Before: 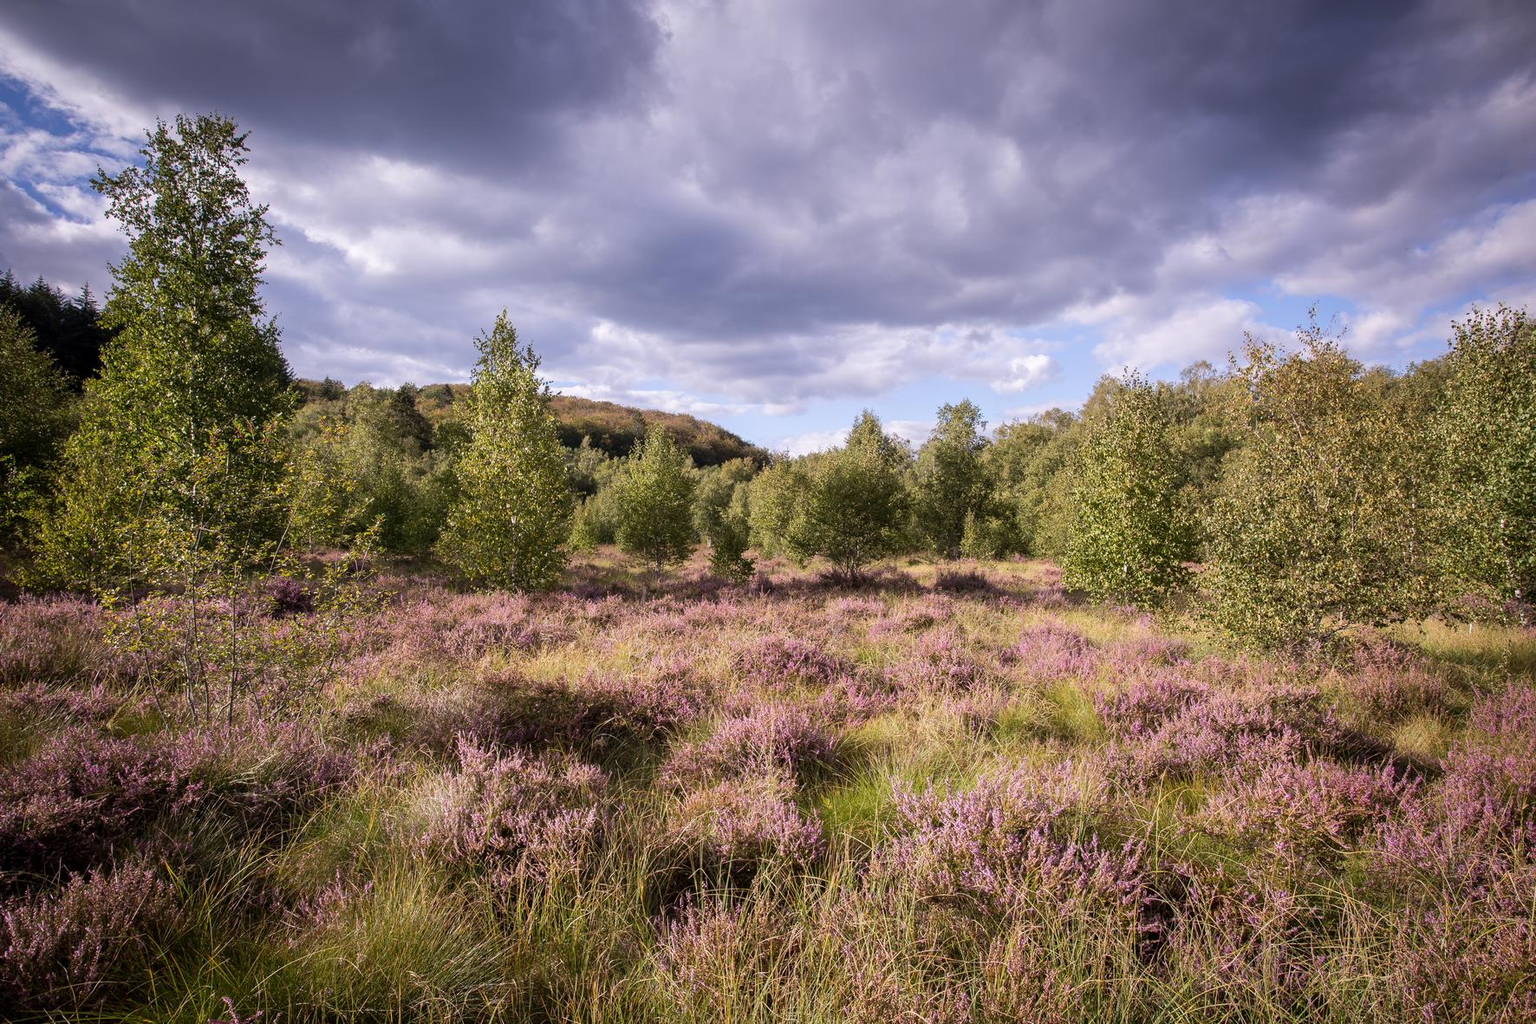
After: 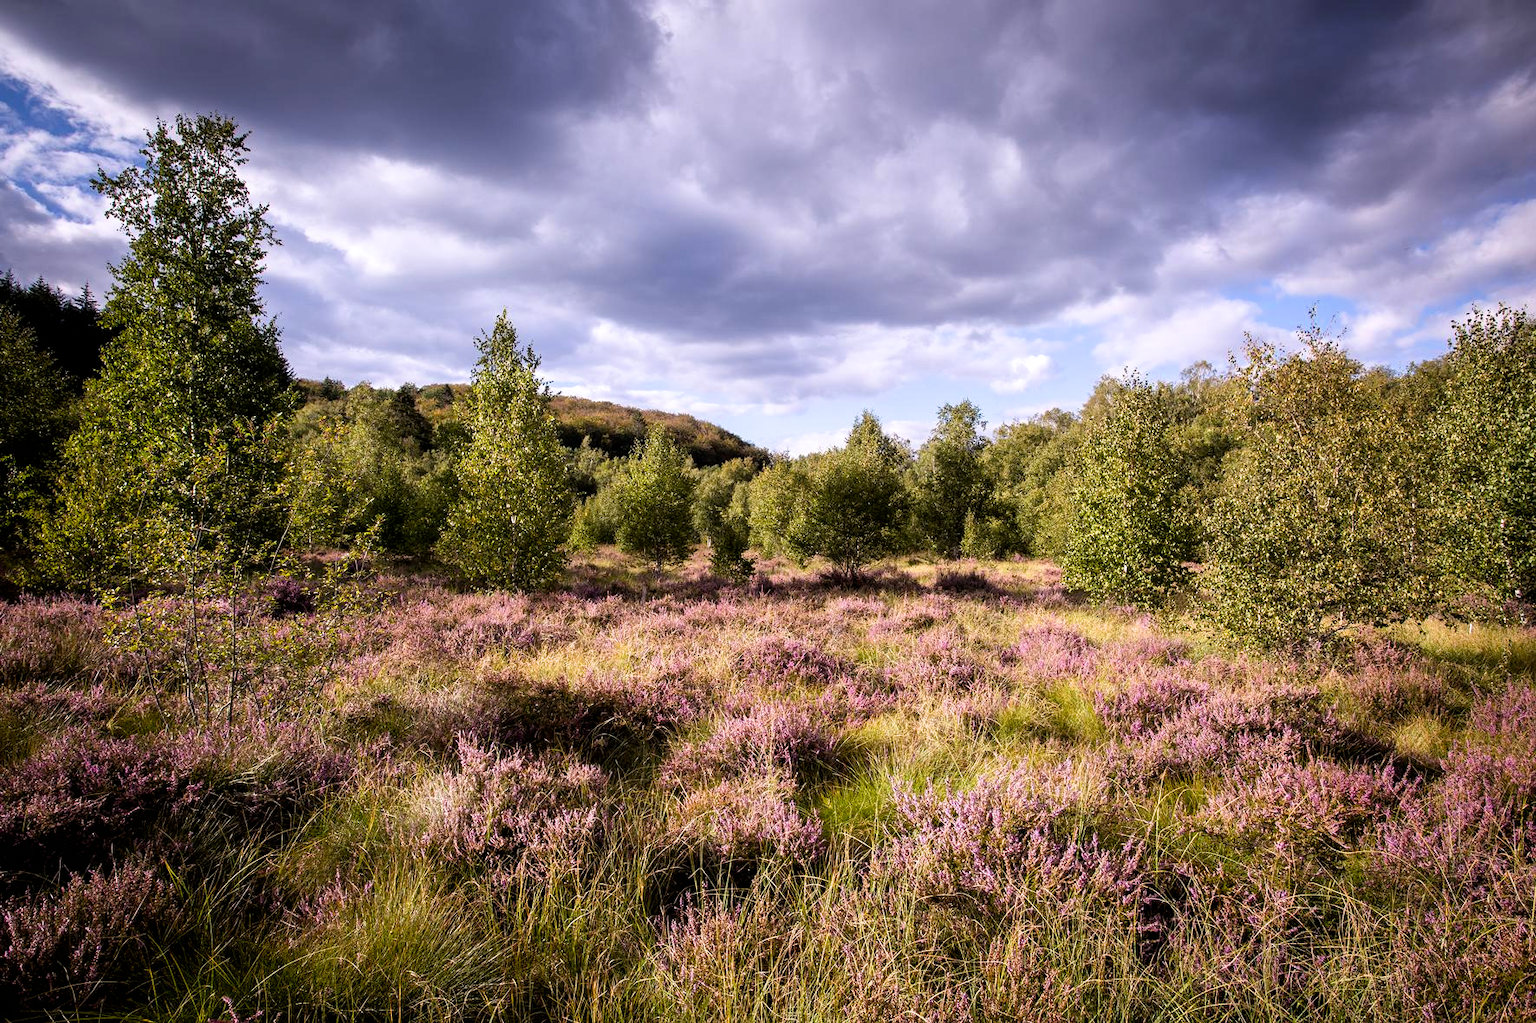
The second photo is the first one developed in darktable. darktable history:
filmic rgb: black relative exposure -9.05 EV, white relative exposure 2.3 EV, threshold 2.98 EV, hardness 7.52, enable highlight reconstruction true
color balance rgb: global offset › luminance -0.511%, perceptual saturation grading › global saturation 25.384%
